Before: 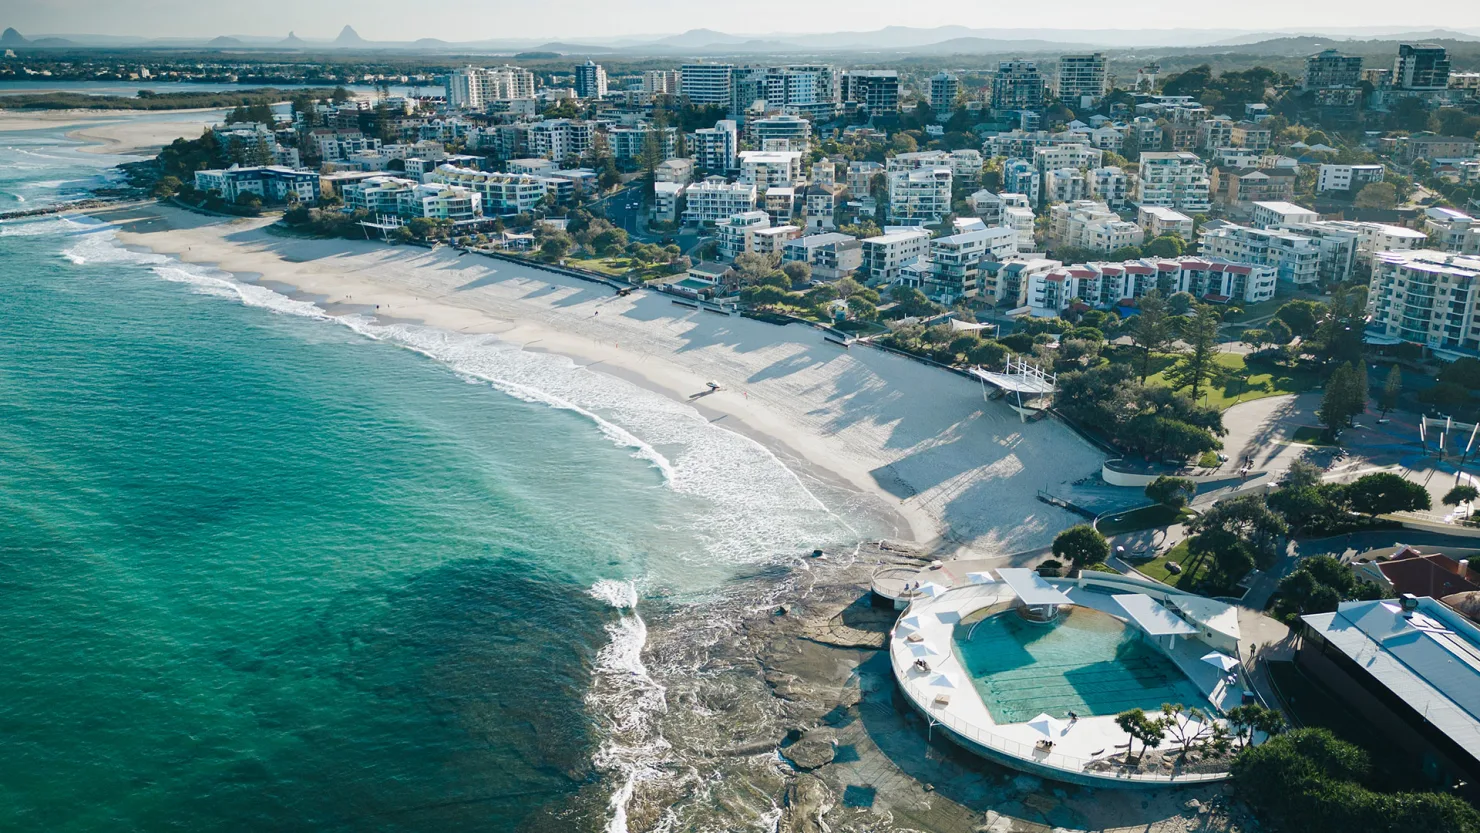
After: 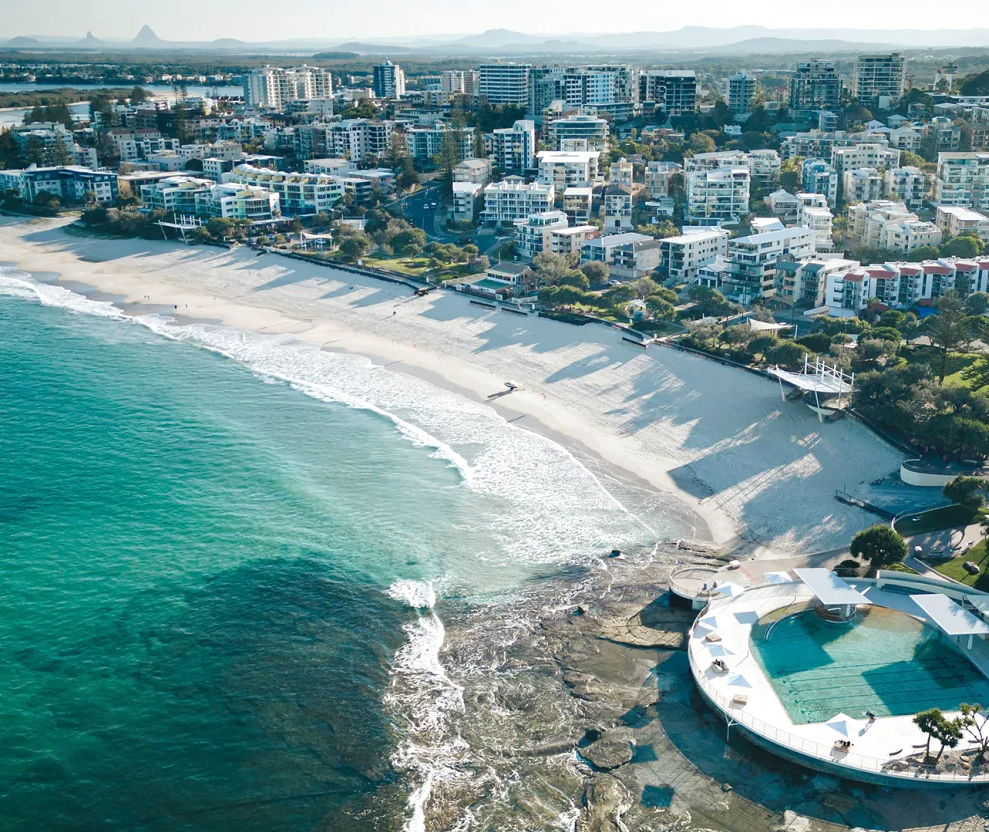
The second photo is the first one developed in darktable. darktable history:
crop and rotate: left 13.711%, right 19.444%
exposure: exposure 0.201 EV, compensate highlight preservation false
levels: levels [0, 0.498, 0.996]
